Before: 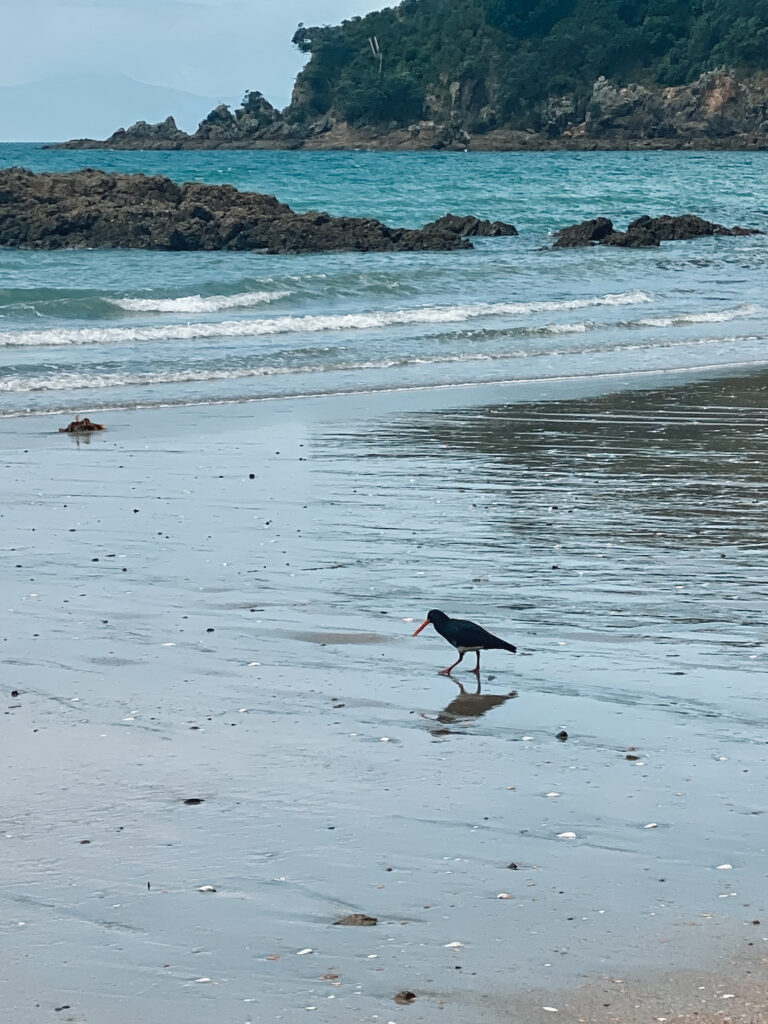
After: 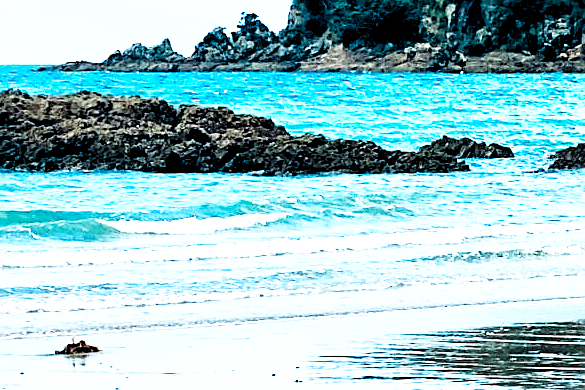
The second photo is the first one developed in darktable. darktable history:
shadows and highlights: shadows -30, highlights 30
levels: levels [0.093, 0.434, 0.988]
base curve: curves: ch0 [(0, 0) (0.666, 0.806) (1, 1)]
tone curve: curves: ch0 [(0, 0) (0.003, 0.005) (0.011, 0.008) (0.025, 0.013) (0.044, 0.017) (0.069, 0.022) (0.1, 0.029) (0.136, 0.038) (0.177, 0.053) (0.224, 0.081) (0.277, 0.128) (0.335, 0.214) (0.399, 0.343) (0.468, 0.478) (0.543, 0.641) (0.623, 0.798) (0.709, 0.911) (0.801, 0.971) (0.898, 0.99) (1, 1)], preserve colors none
crop: left 0.579%, top 7.627%, right 23.167%, bottom 54.275%
exposure: black level correction -0.001, exposure 0.08 EV, compensate highlight preservation false
sharpen: on, module defaults
